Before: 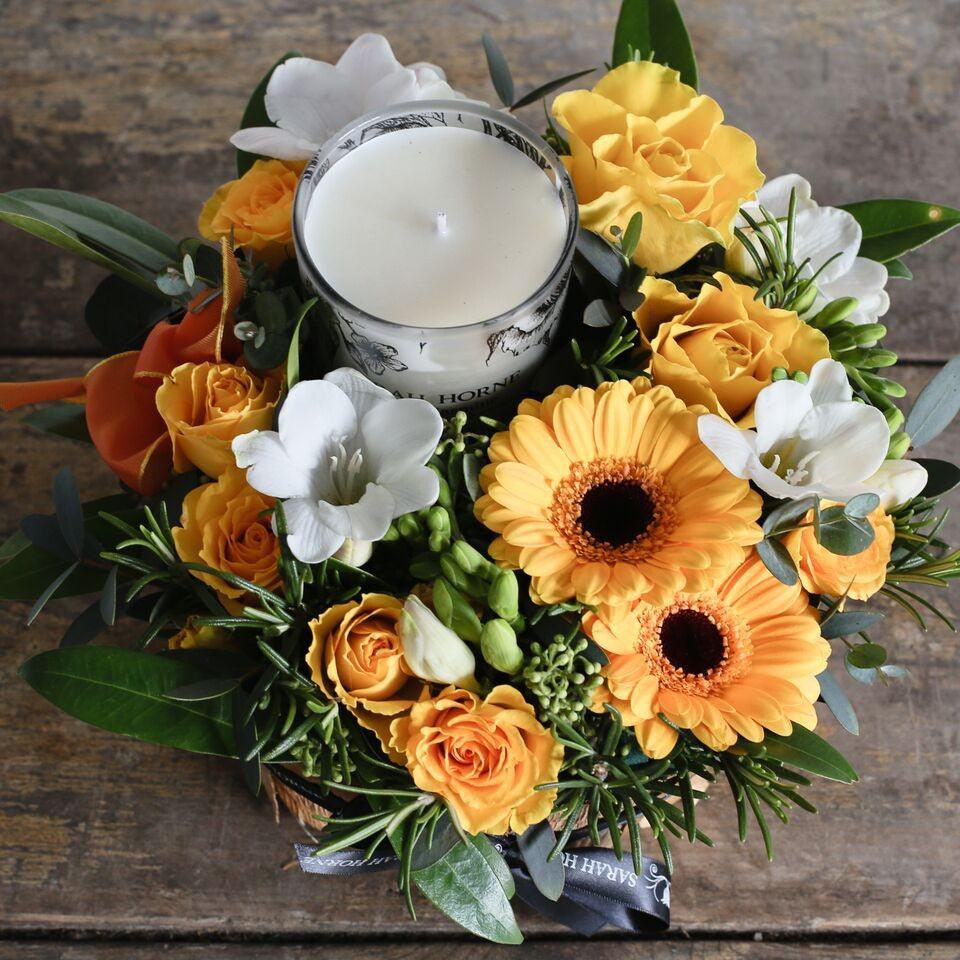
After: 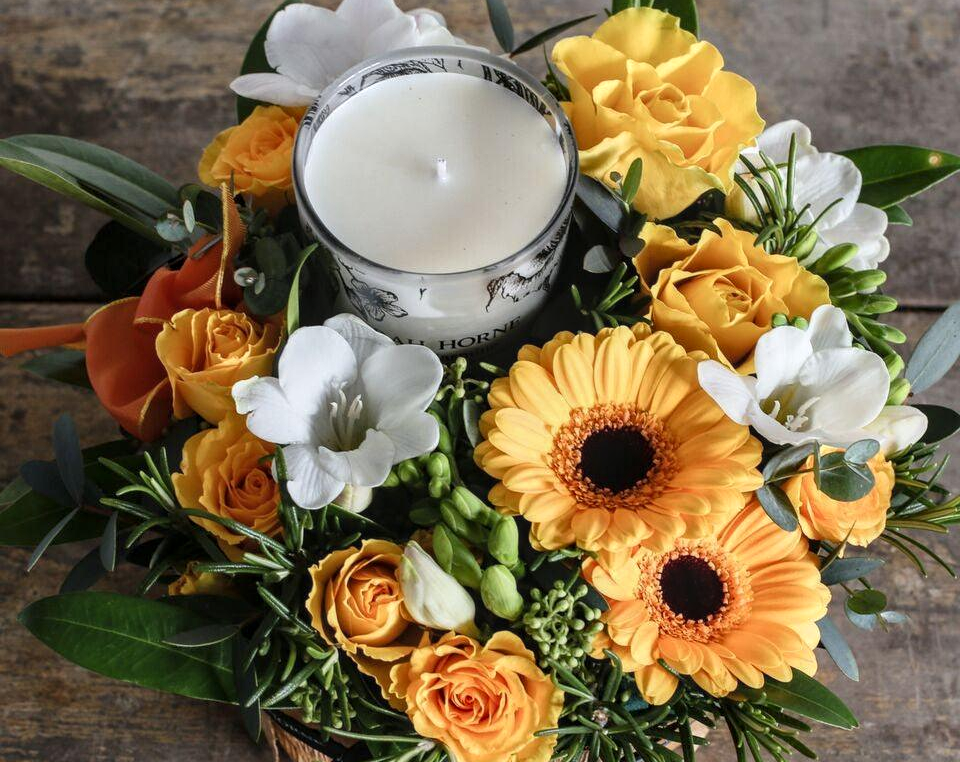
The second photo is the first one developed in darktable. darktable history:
tone equalizer: on, module defaults
local contrast: on, module defaults
crop and rotate: top 5.667%, bottom 14.937%
